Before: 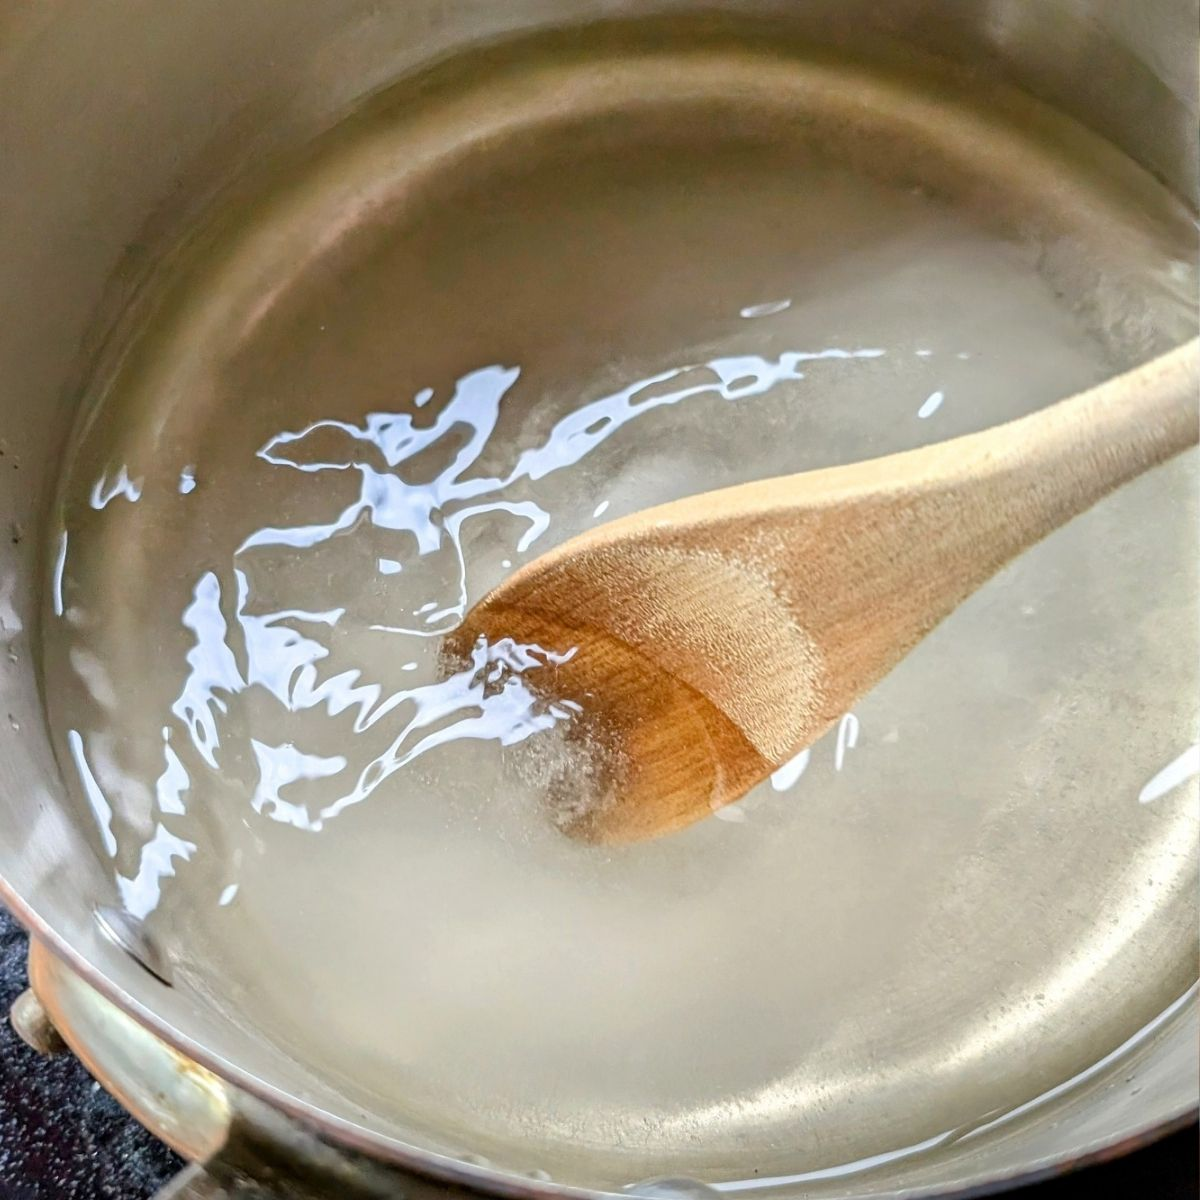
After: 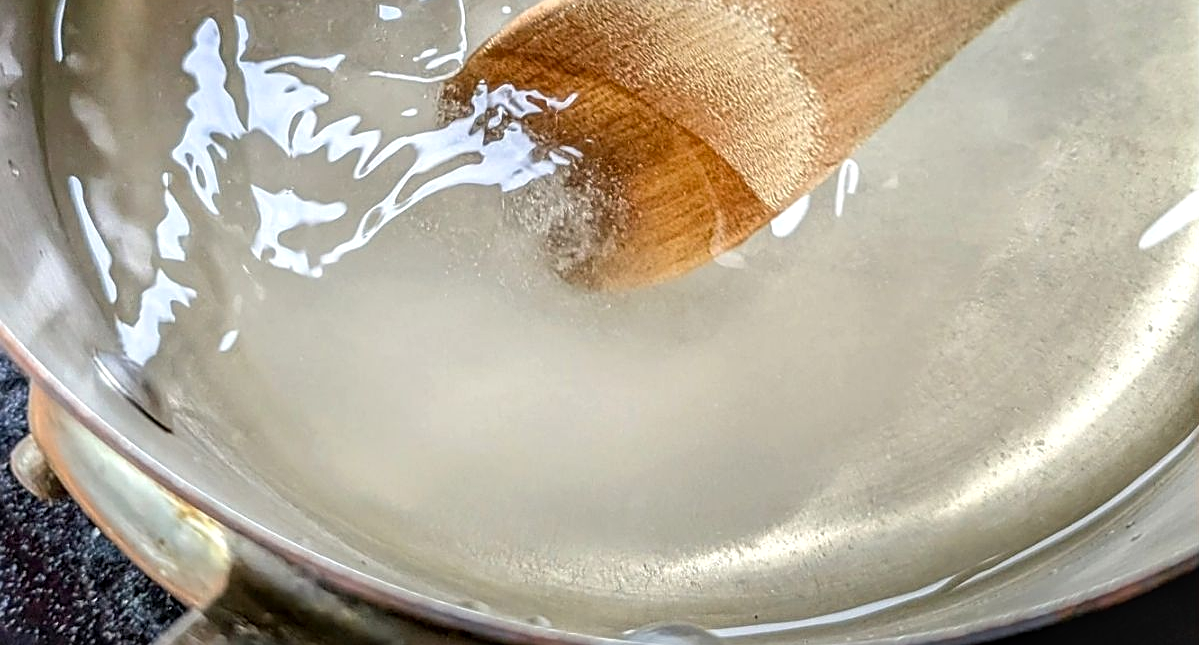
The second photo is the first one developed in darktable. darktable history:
crop and rotate: top 46.225%, right 0.076%
sharpen: on, module defaults
local contrast: on, module defaults
